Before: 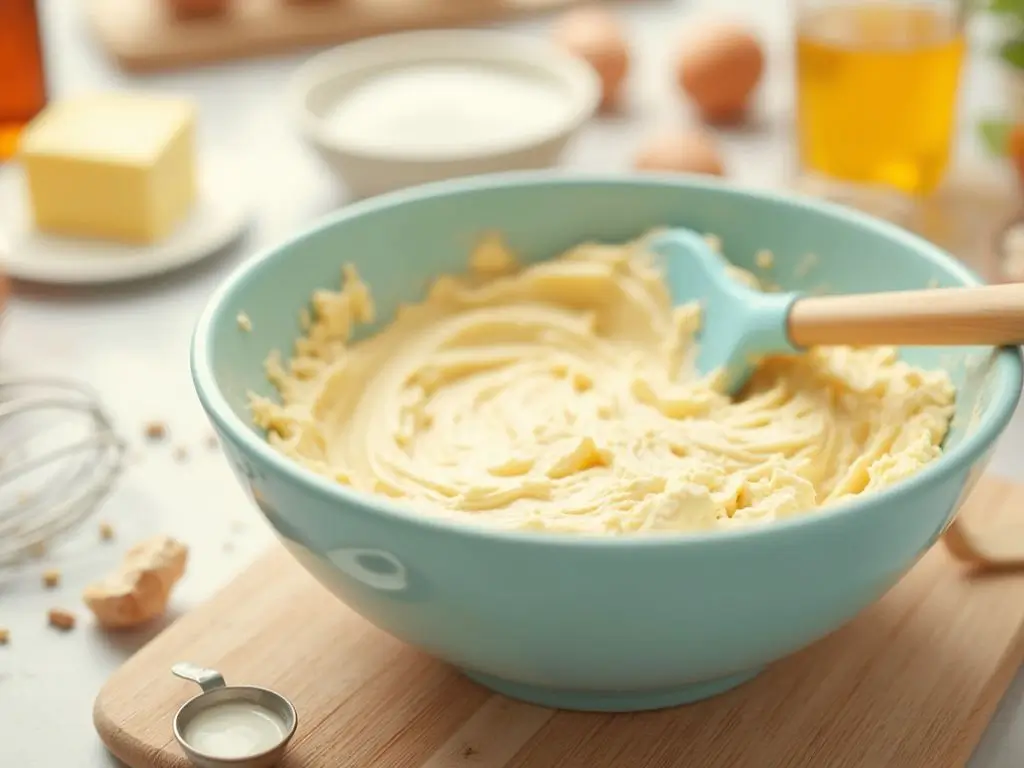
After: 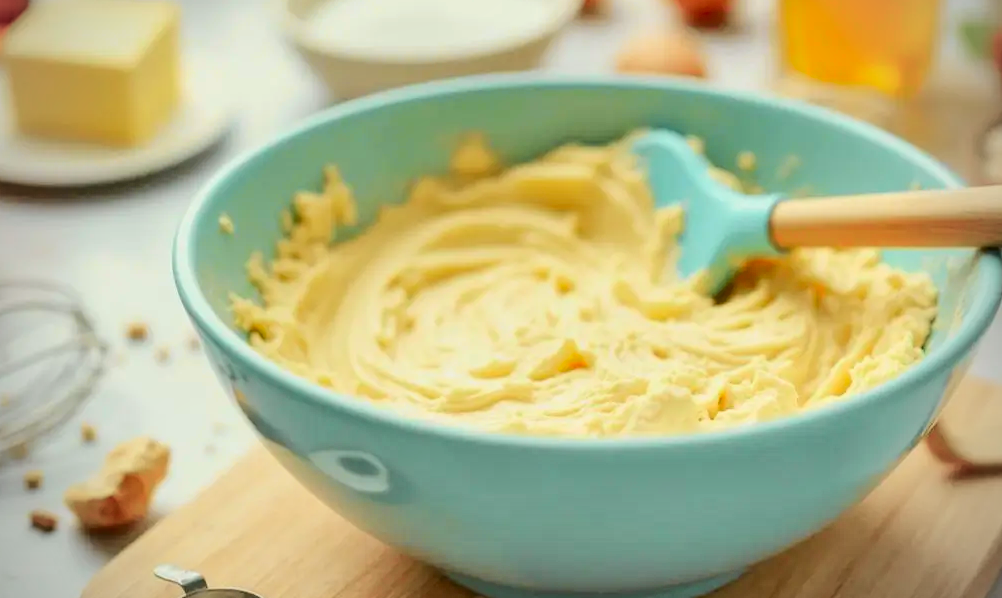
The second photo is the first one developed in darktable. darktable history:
vignetting: on, module defaults
crop and rotate: left 1.814%, top 12.818%, right 0.25%, bottom 9.225%
shadows and highlights: soften with gaussian
local contrast: detail 130%
tone curve: curves: ch0 [(0, 0.022) (0.114, 0.083) (0.281, 0.315) (0.447, 0.557) (0.588, 0.711) (0.786, 0.839) (0.999, 0.949)]; ch1 [(0, 0) (0.389, 0.352) (0.458, 0.433) (0.486, 0.474) (0.509, 0.505) (0.535, 0.53) (0.555, 0.557) (0.586, 0.622) (0.677, 0.724) (1, 1)]; ch2 [(0, 0) (0.369, 0.388) (0.449, 0.431) (0.501, 0.5) (0.528, 0.52) (0.561, 0.59) (0.697, 0.721) (1, 1)], color space Lab, independent channels, preserve colors none
